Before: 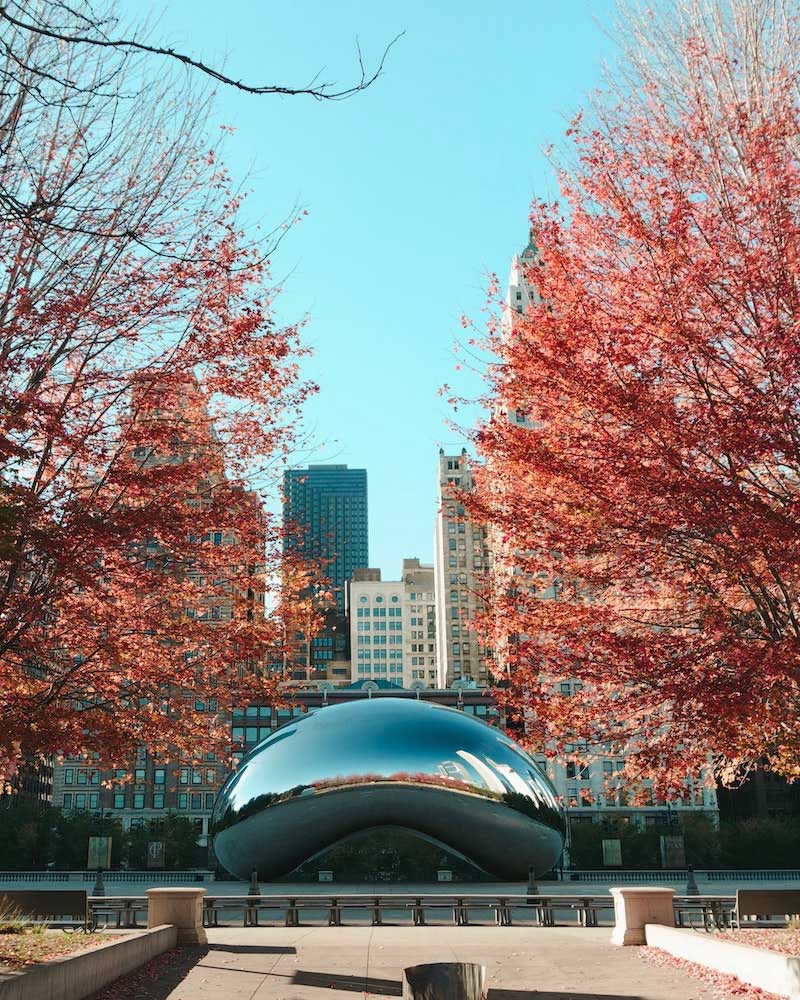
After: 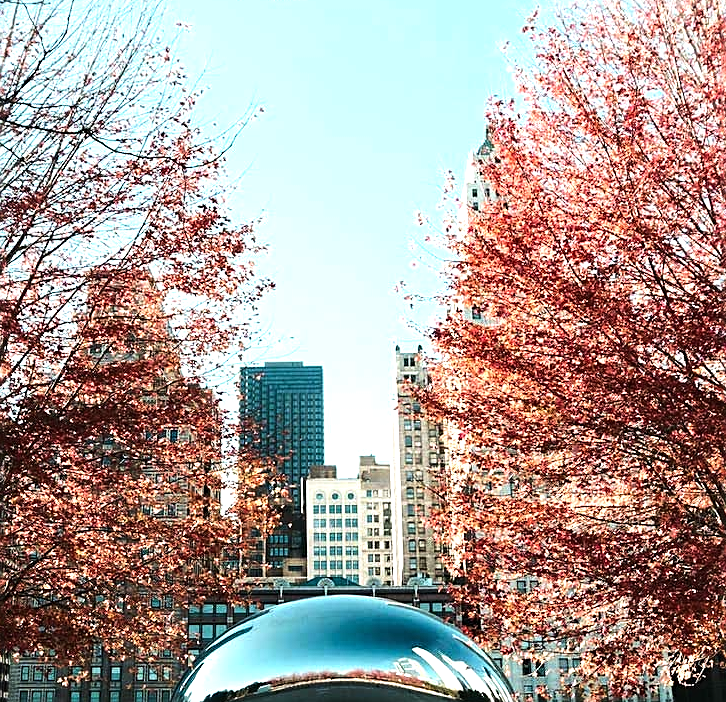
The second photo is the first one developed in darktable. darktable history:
tone equalizer: -8 EV -1.08 EV, -7 EV -1.01 EV, -6 EV -0.867 EV, -5 EV -0.578 EV, -3 EV 0.578 EV, -2 EV 0.867 EV, -1 EV 1.01 EV, +0 EV 1.08 EV, edges refinement/feathering 500, mask exposure compensation -1.57 EV, preserve details no
crop: left 5.596%, top 10.314%, right 3.534%, bottom 19.395%
sharpen: on, module defaults
